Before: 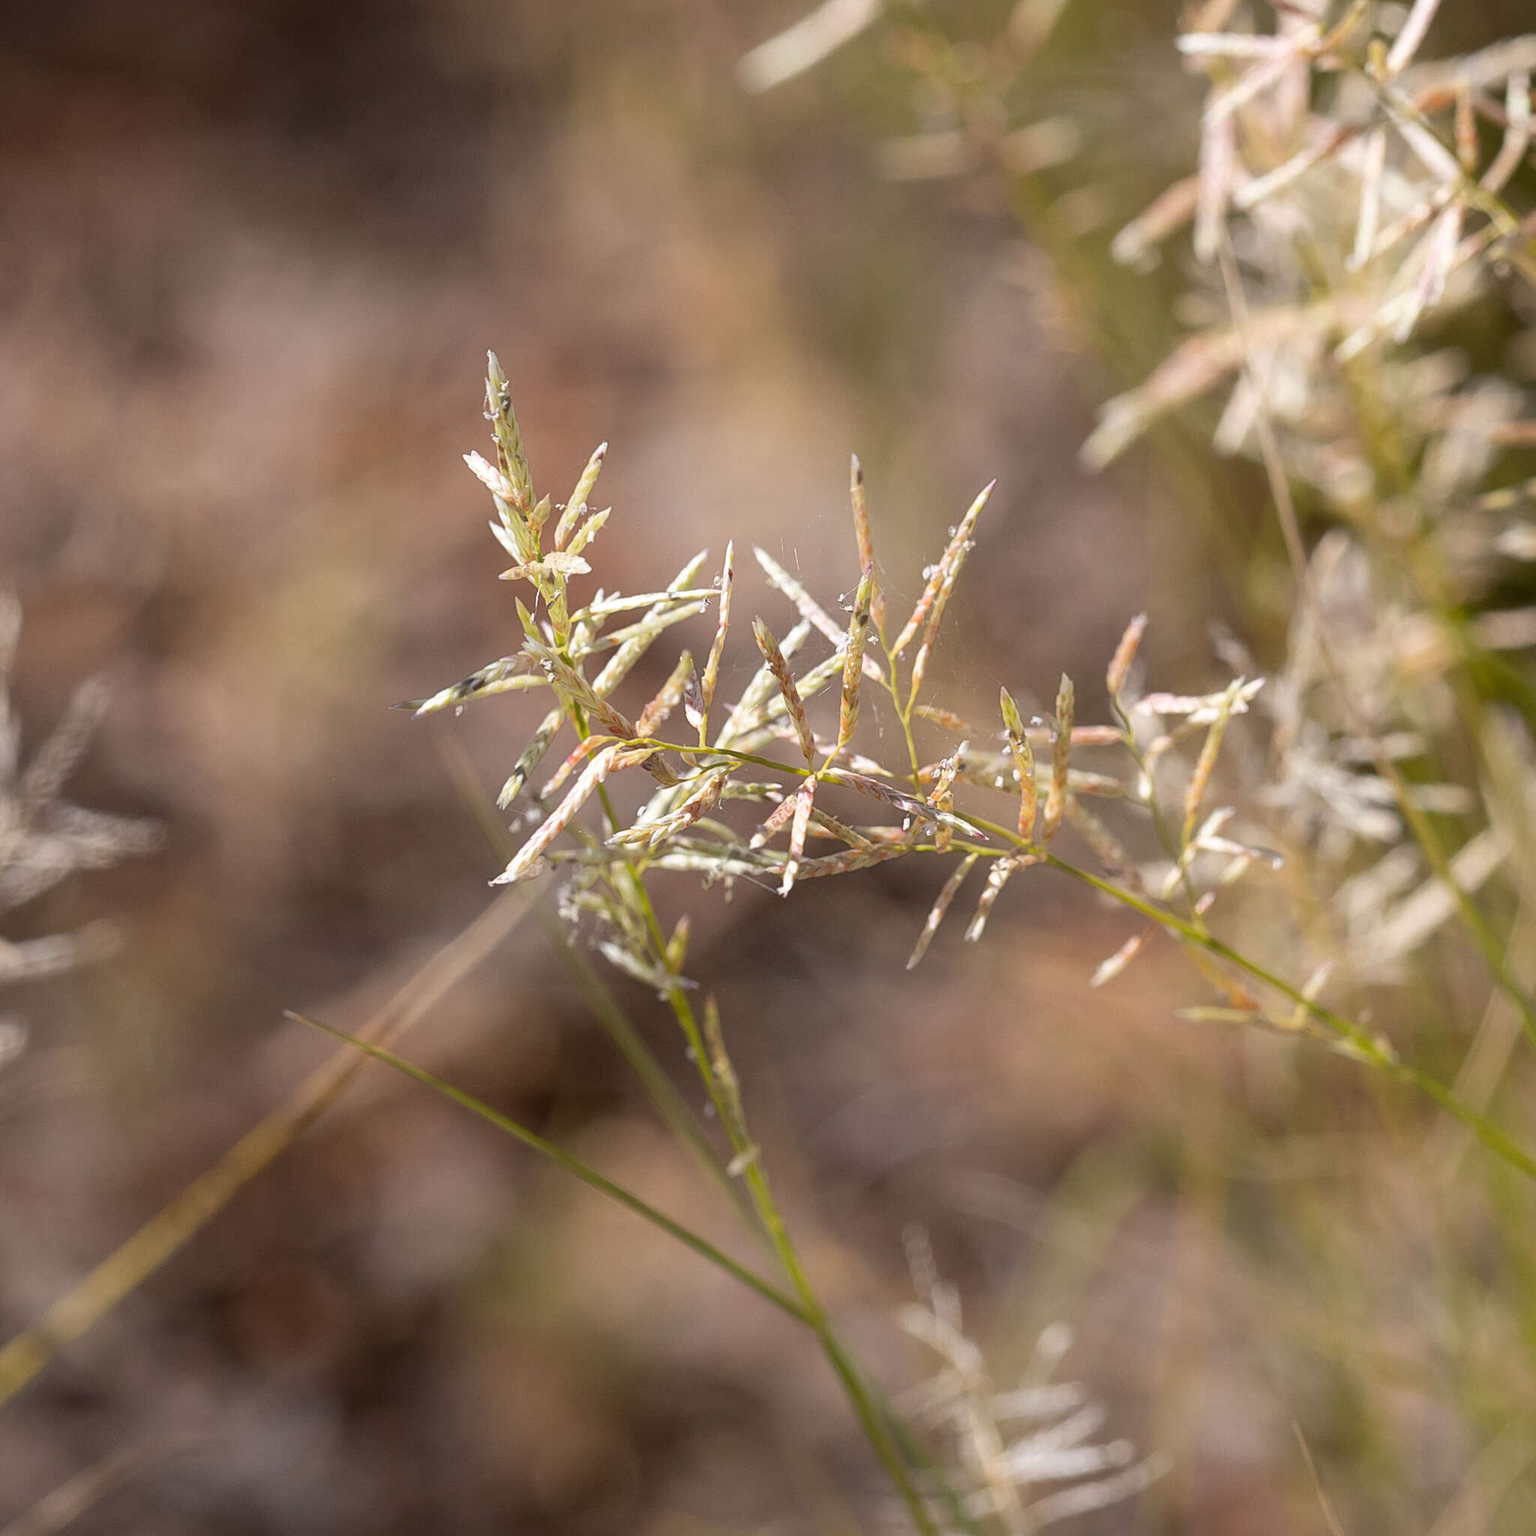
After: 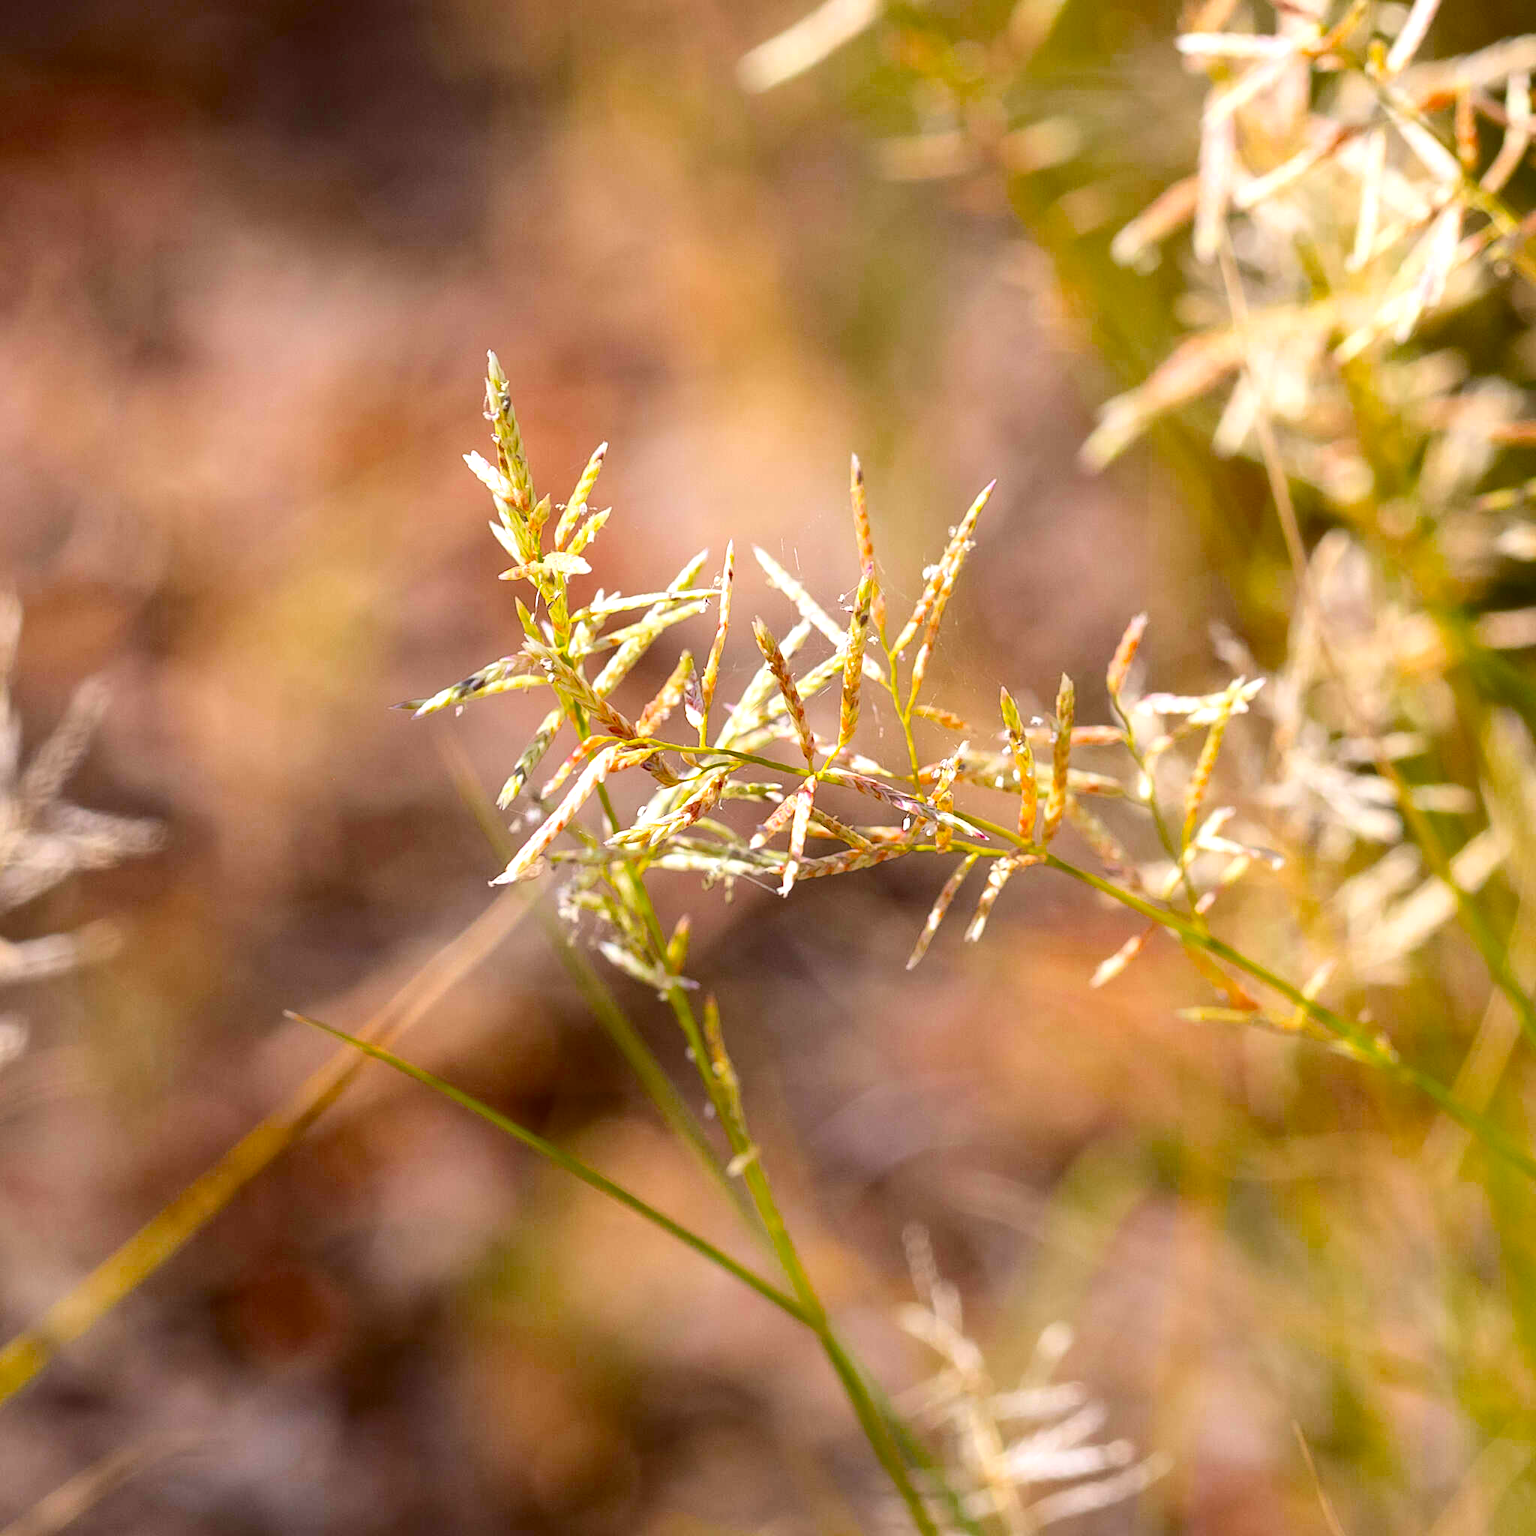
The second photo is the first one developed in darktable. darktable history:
color balance rgb: perceptual saturation grading › global saturation 25.363%, perceptual brilliance grading › mid-tones 10.804%, perceptual brilliance grading › shadows 15.065%, global vibrance 1.284%, saturation formula JzAzBz (2021)
contrast brightness saturation: contrast 0.17, saturation 0.304
exposure: black level correction 0, exposure 0.499 EV, compensate highlight preservation false
